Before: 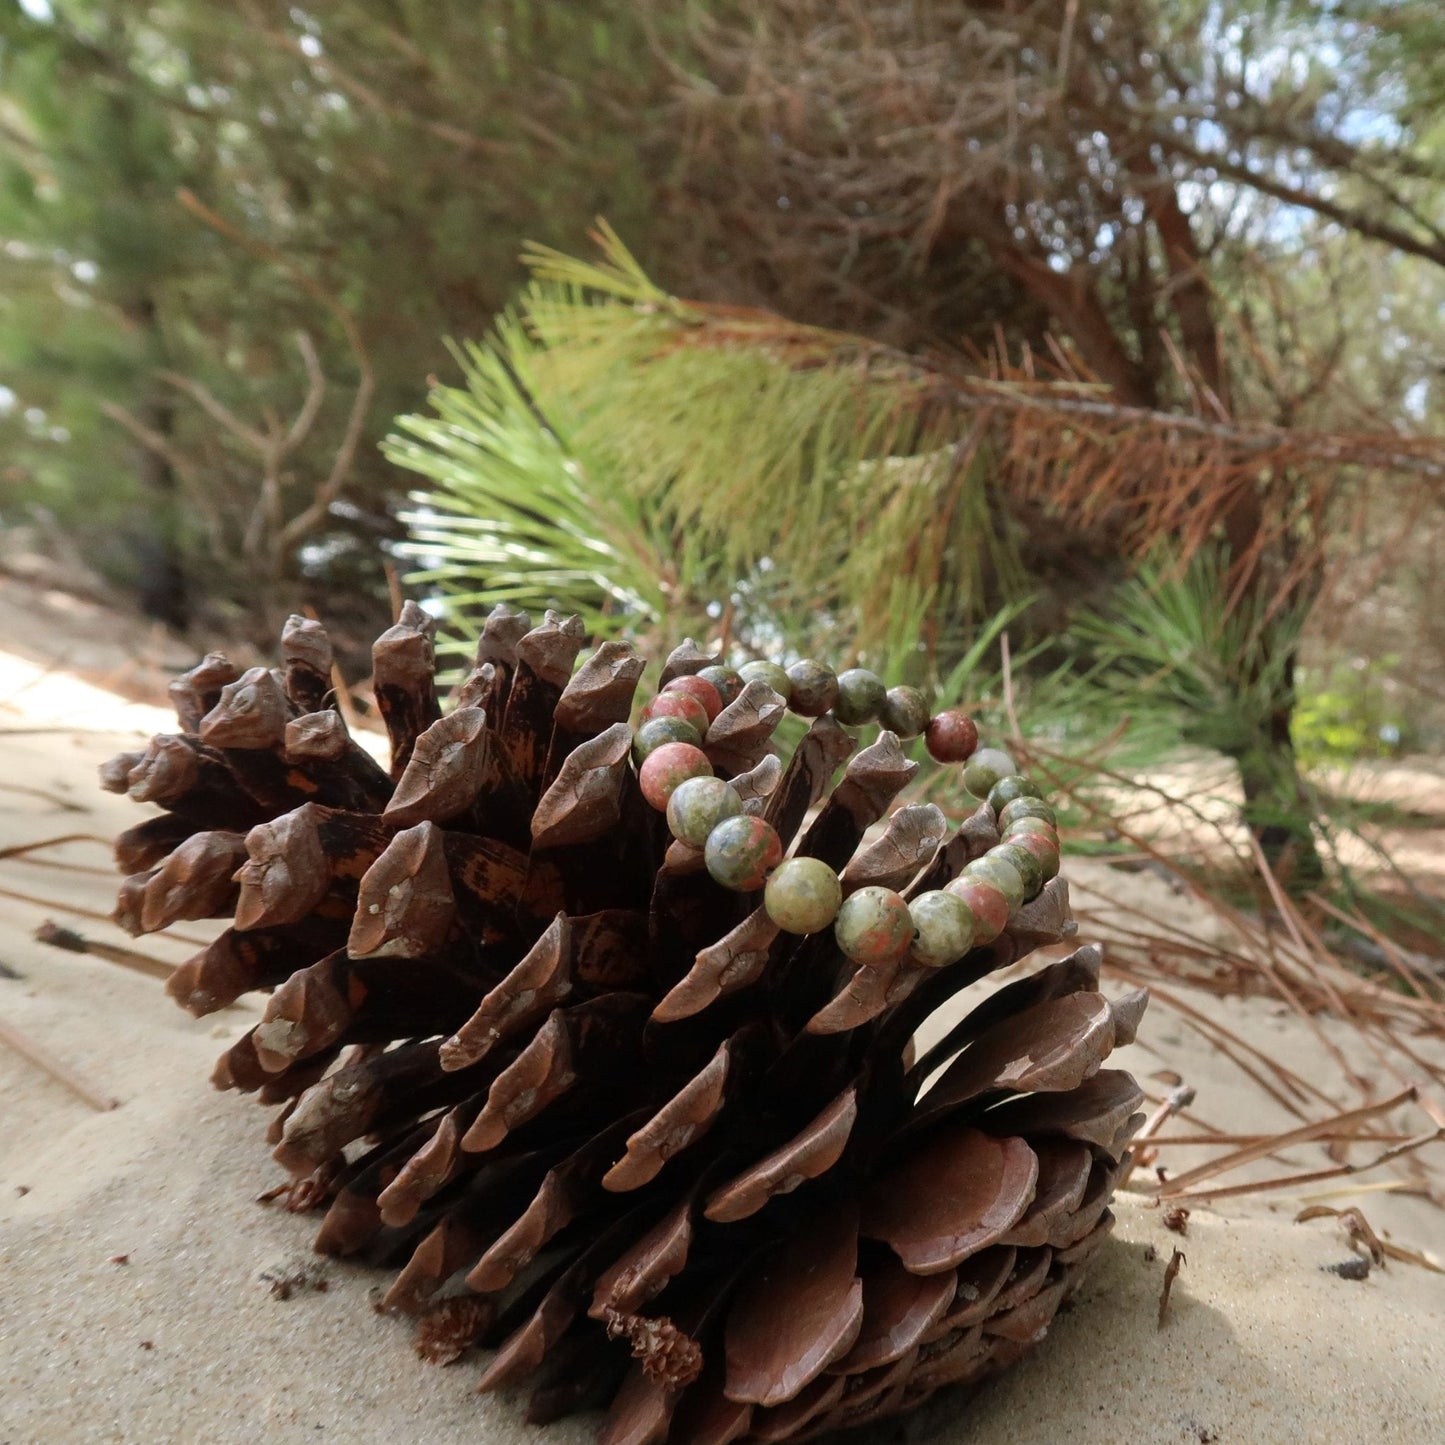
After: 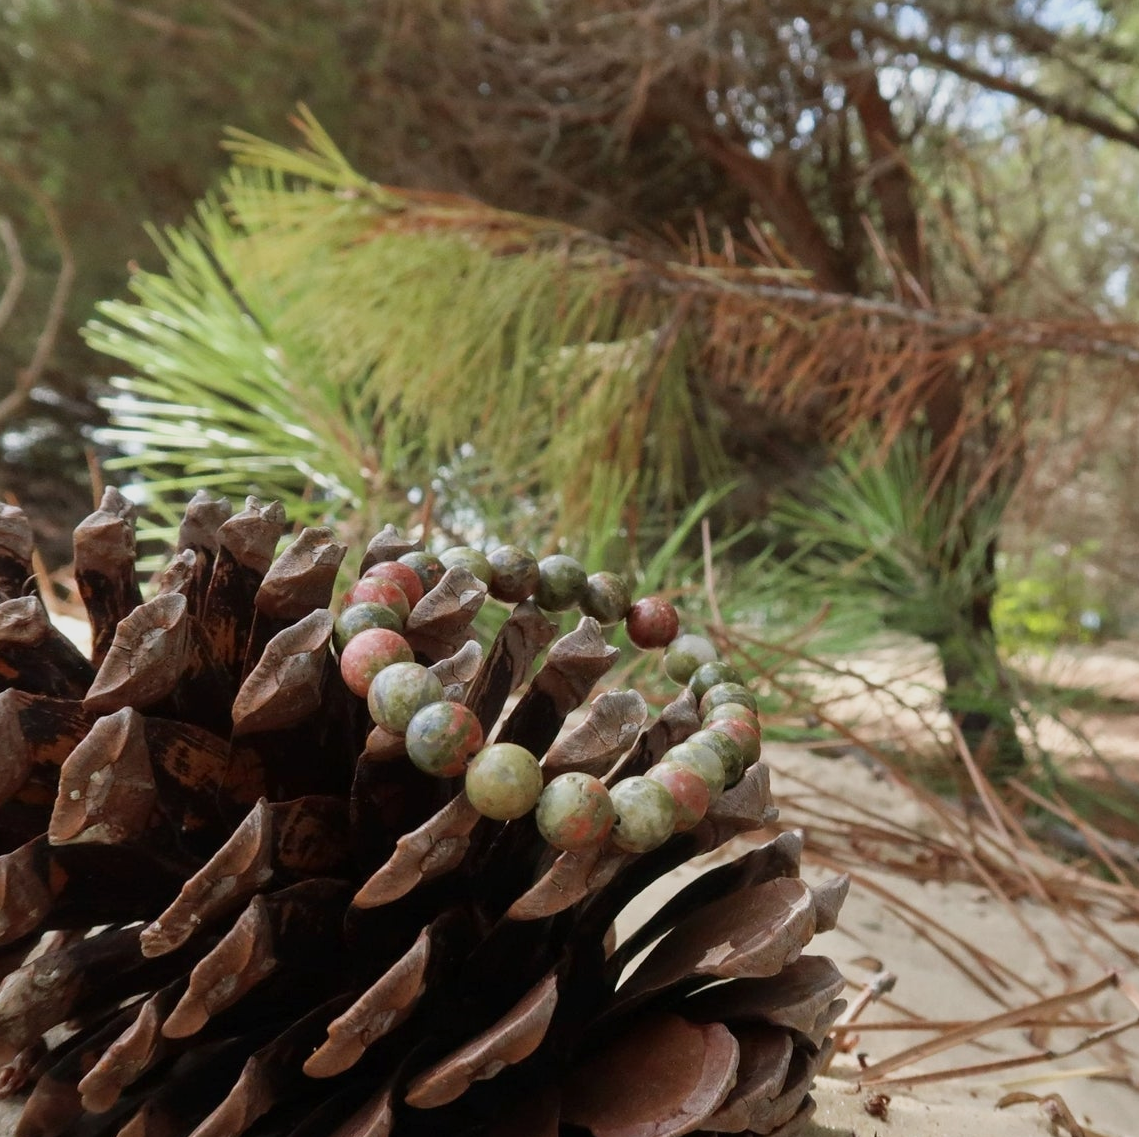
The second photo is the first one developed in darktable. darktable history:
crop and rotate: left 20.74%, top 7.912%, right 0.375%, bottom 13.378%
sigmoid: contrast 1.22, skew 0.65
